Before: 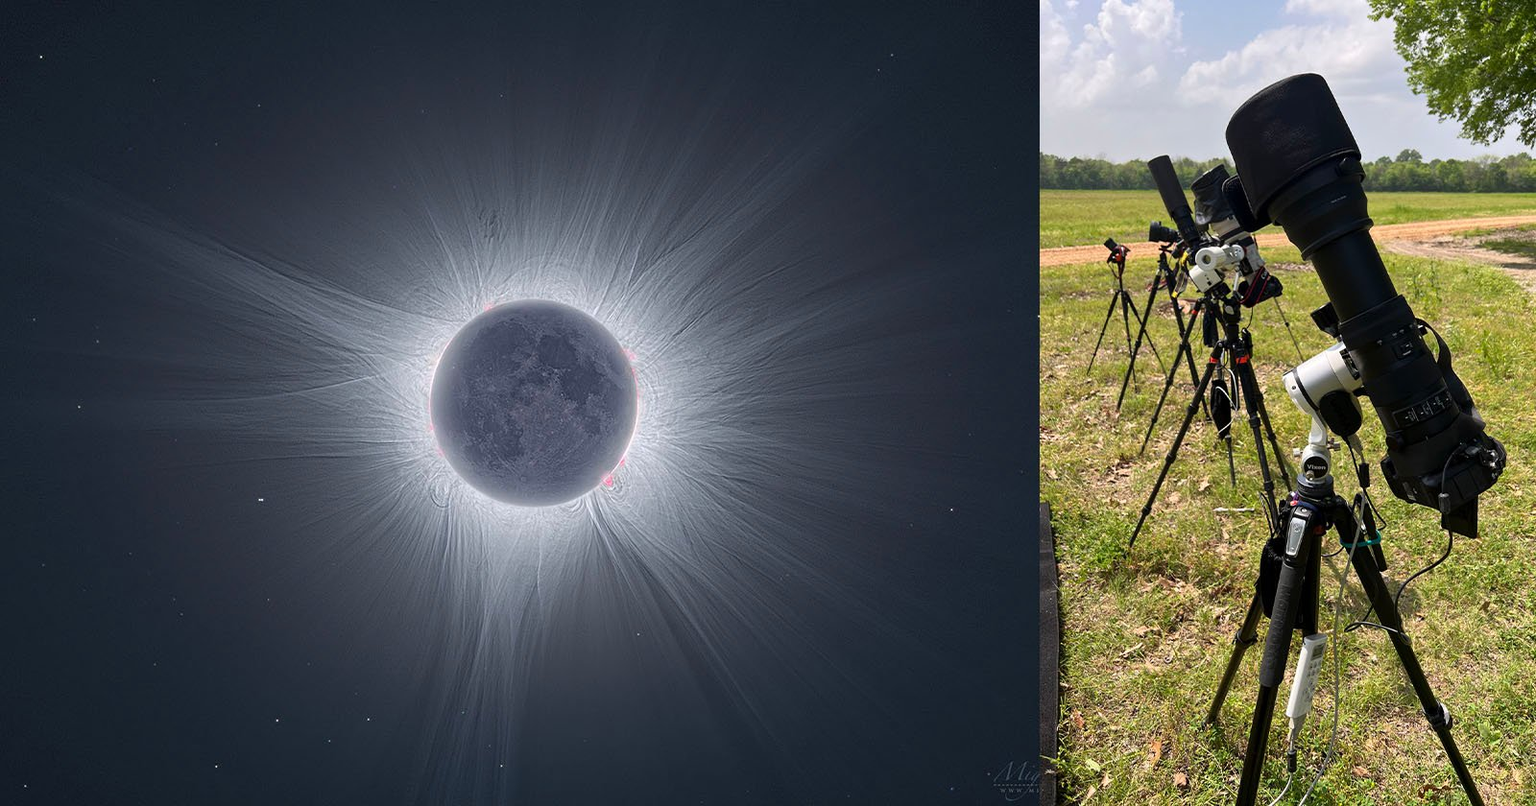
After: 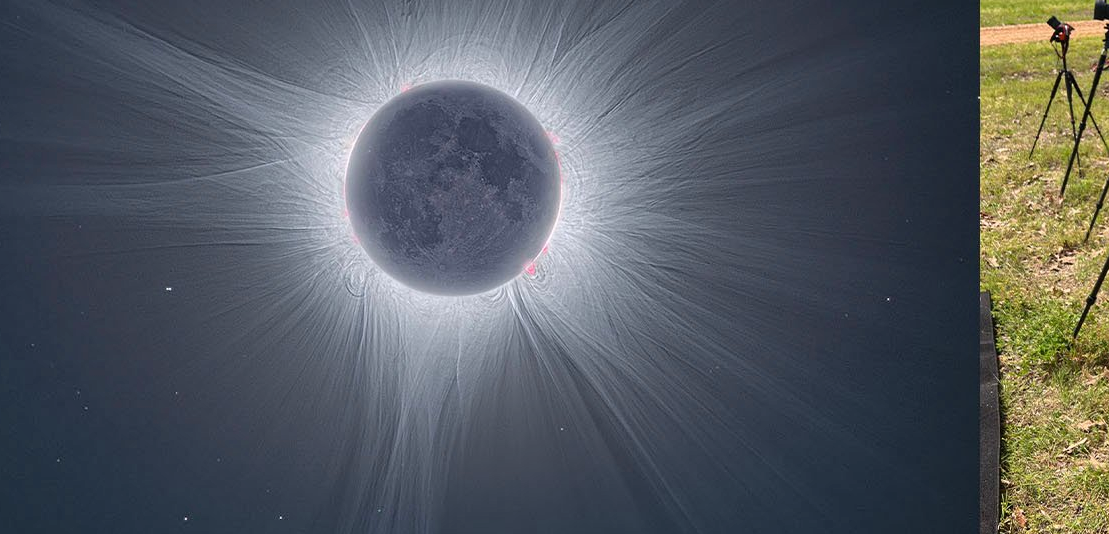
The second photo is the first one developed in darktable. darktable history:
shadows and highlights: low approximation 0.01, soften with gaussian
crop: left 6.488%, top 27.668%, right 24.183%, bottom 8.656%
